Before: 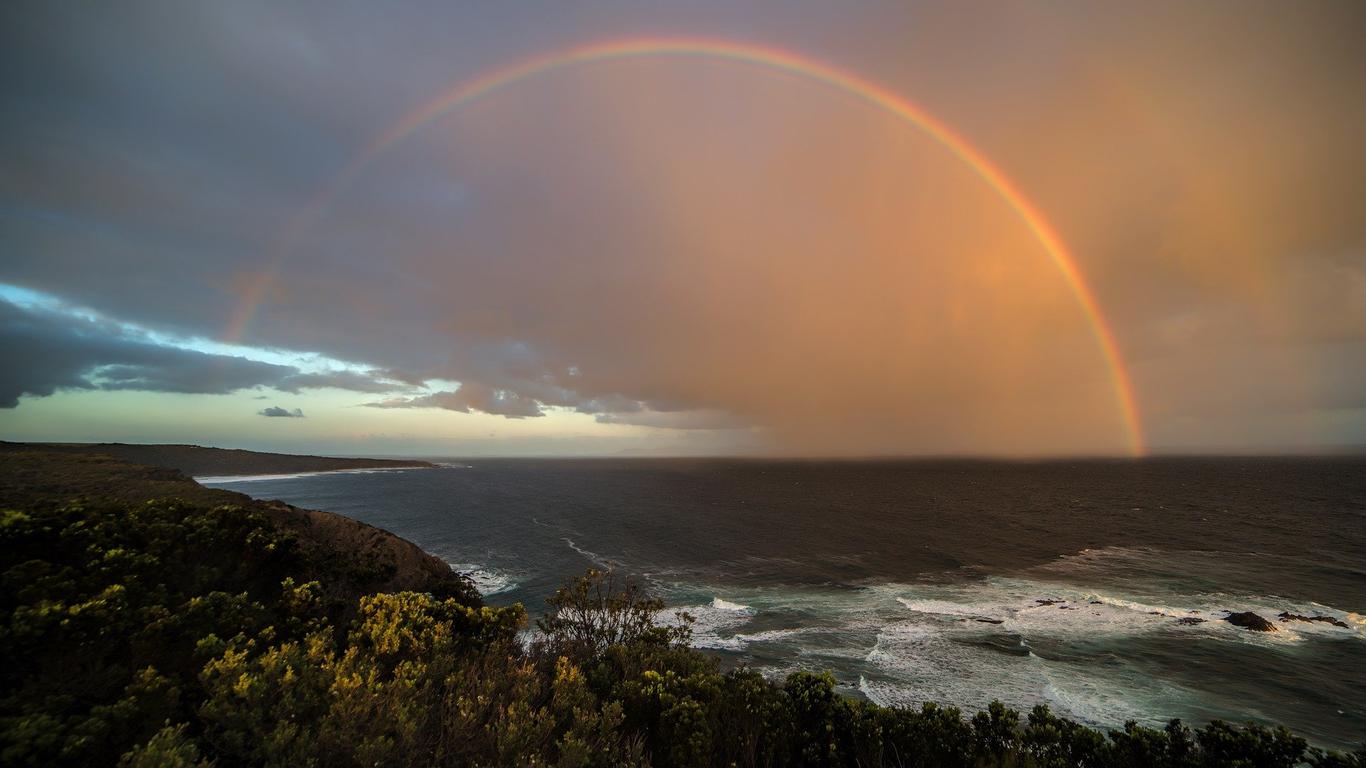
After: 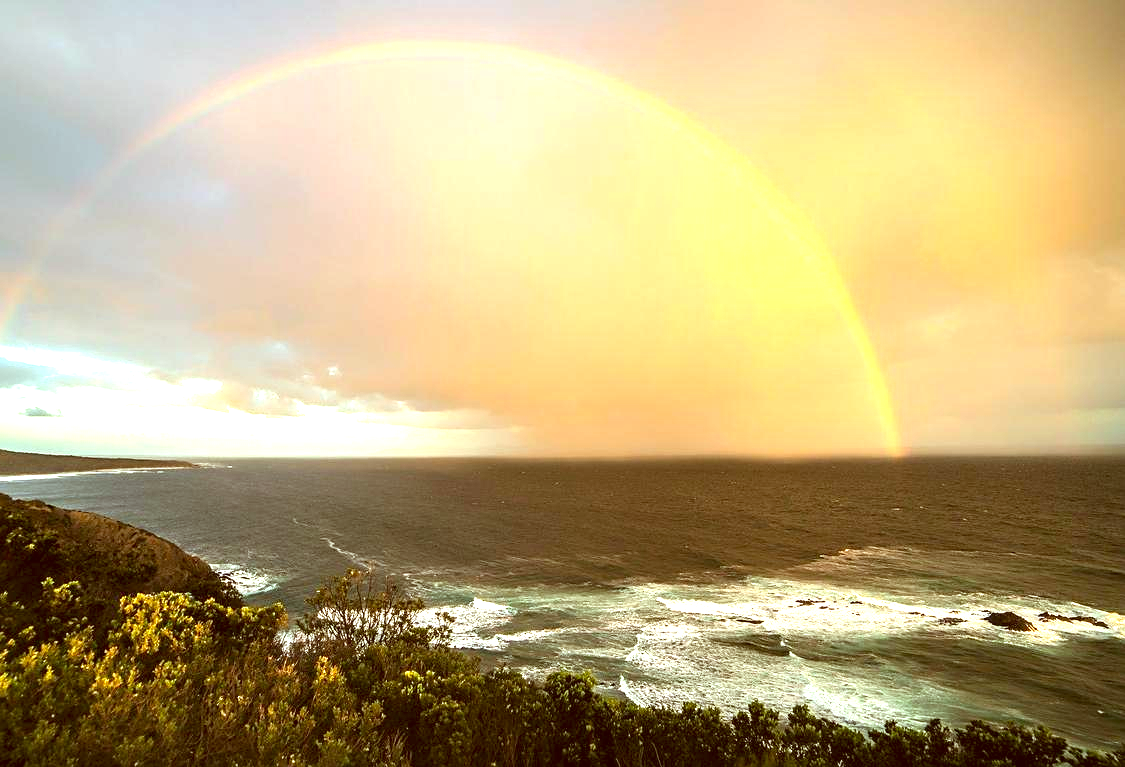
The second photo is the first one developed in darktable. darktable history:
color correction: highlights a* -5.53, highlights b* 9.8, shadows a* 9.32, shadows b* 24.14
sharpen: amount 0.203
exposure: black level correction 0, exposure 1.887 EV, compensate exposure bias true, compensate highlight preservation false
crop: left 17.64%, bottom 0.039%
